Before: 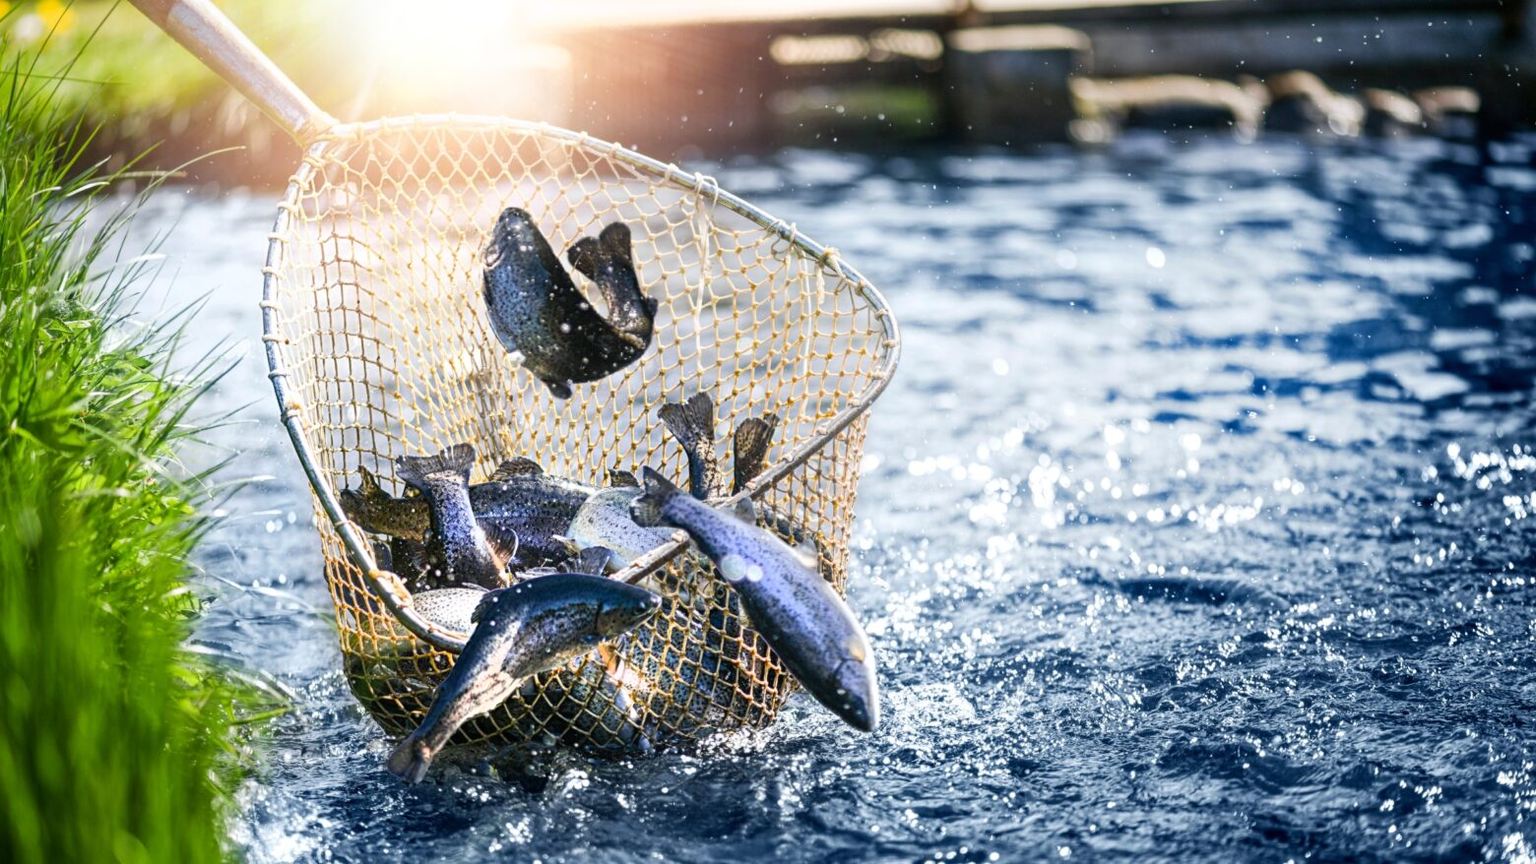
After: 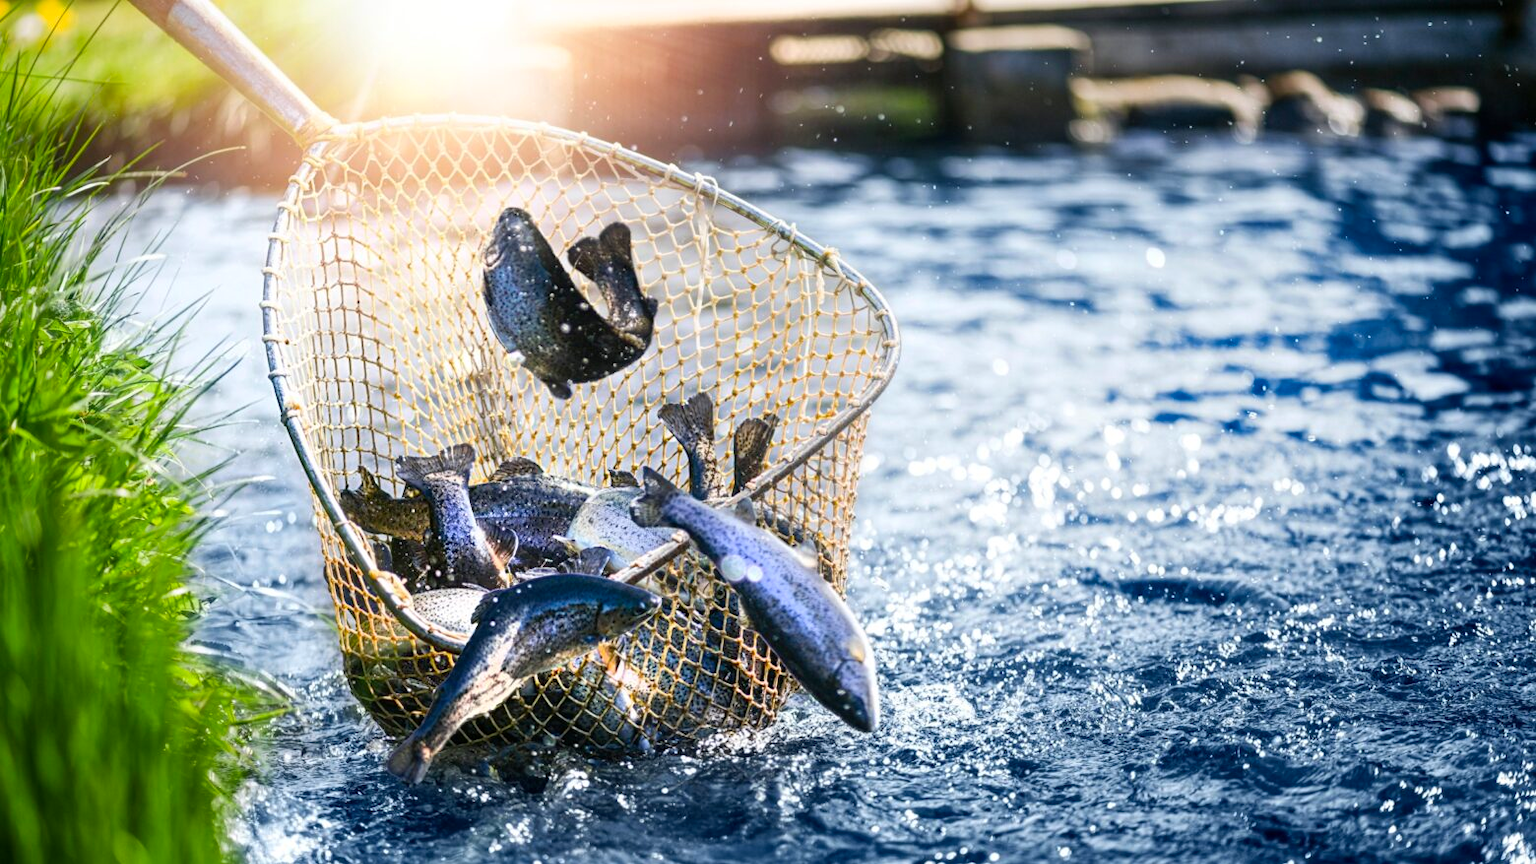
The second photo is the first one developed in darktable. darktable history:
contrast brightness saturation: contrast 0.038, saturation 0.151
